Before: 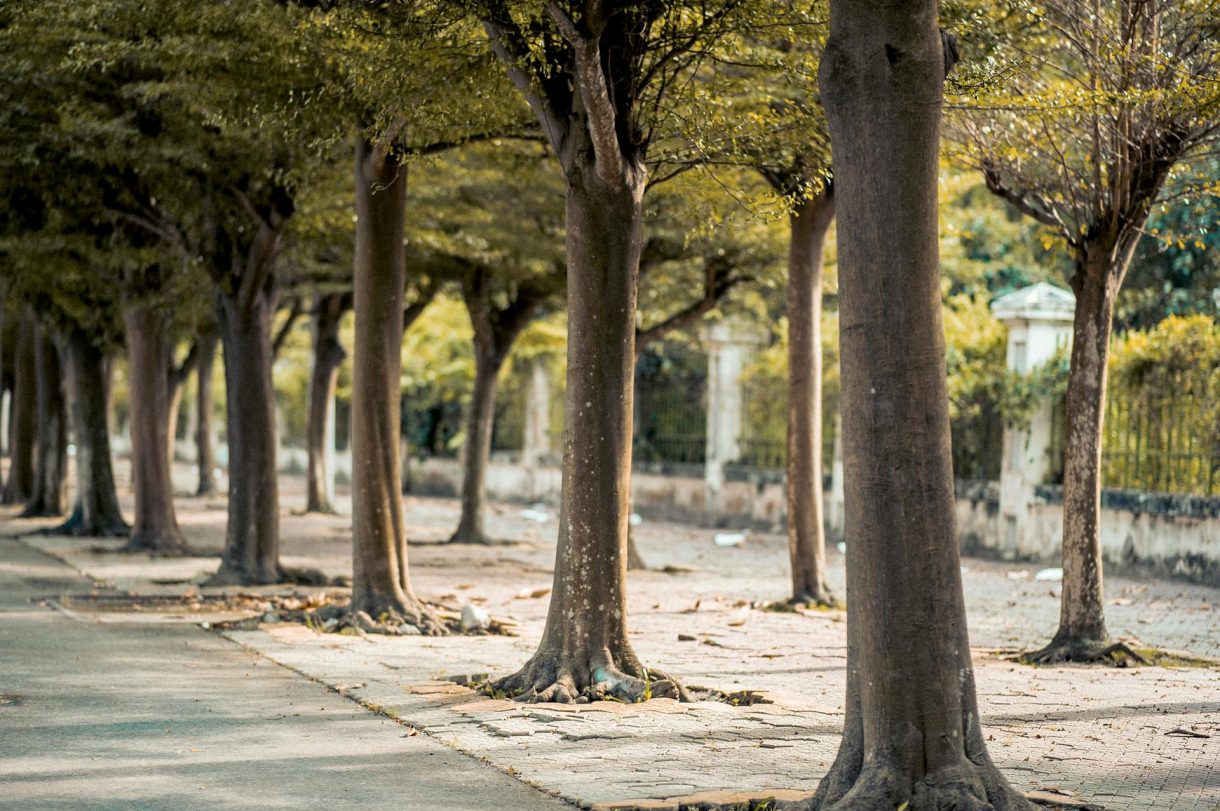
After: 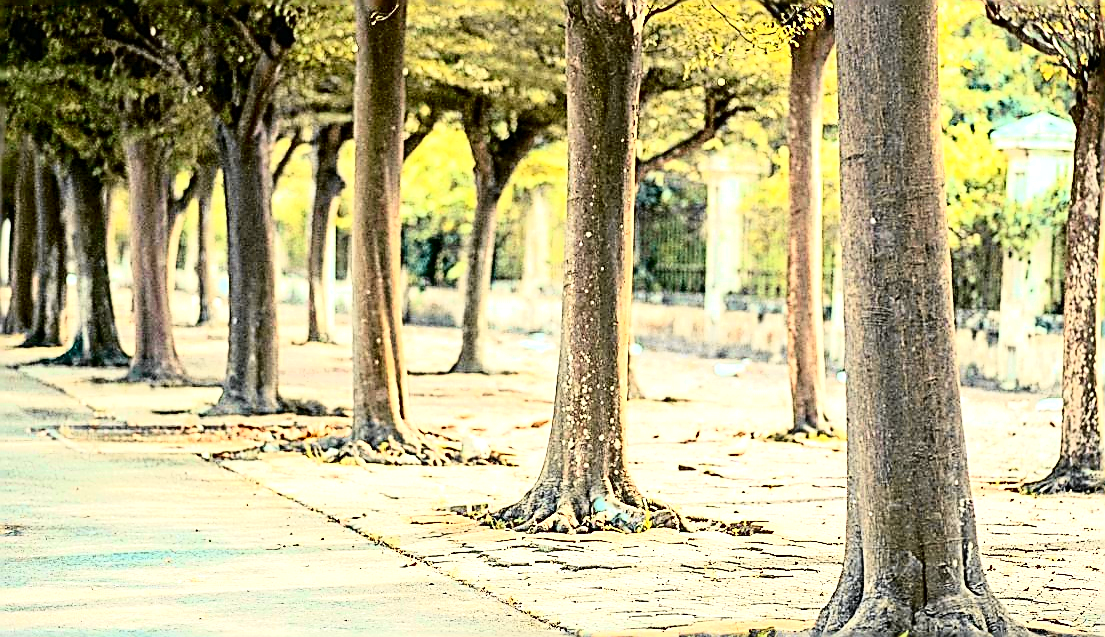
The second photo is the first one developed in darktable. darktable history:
sharpen: amount 1.998
exposure: black level correction 0, exposure 1.2 EV, compensate highlight preservation false
crop: top 21.052%, right 9.363%, bottom 0.294%
tone curve: curves: ch0 [(0, 0) (0.131, 0.094) (0.326, 0.386) (0.481, 0.623) (0.593, 0.764) (0.812, 0.933) (1, 0.974)]; ch1 [(0, 0) (0.366, 0.367) (0.475, 0.453) (0.494, 0.493) (0.504, 0.497) (0.553, 0.584) (1, 1)]; ch2 [(0, 0) (0.333, 0.346) (0.375, 0.375) (0.424, 0.43) (0.476, 0.492) (0.502, 0.503) (0.533, 0.556) (0.566, 0.599) (0.614, 0.653) (1, 1)], color space Lab, independent channels, preserve colors none
